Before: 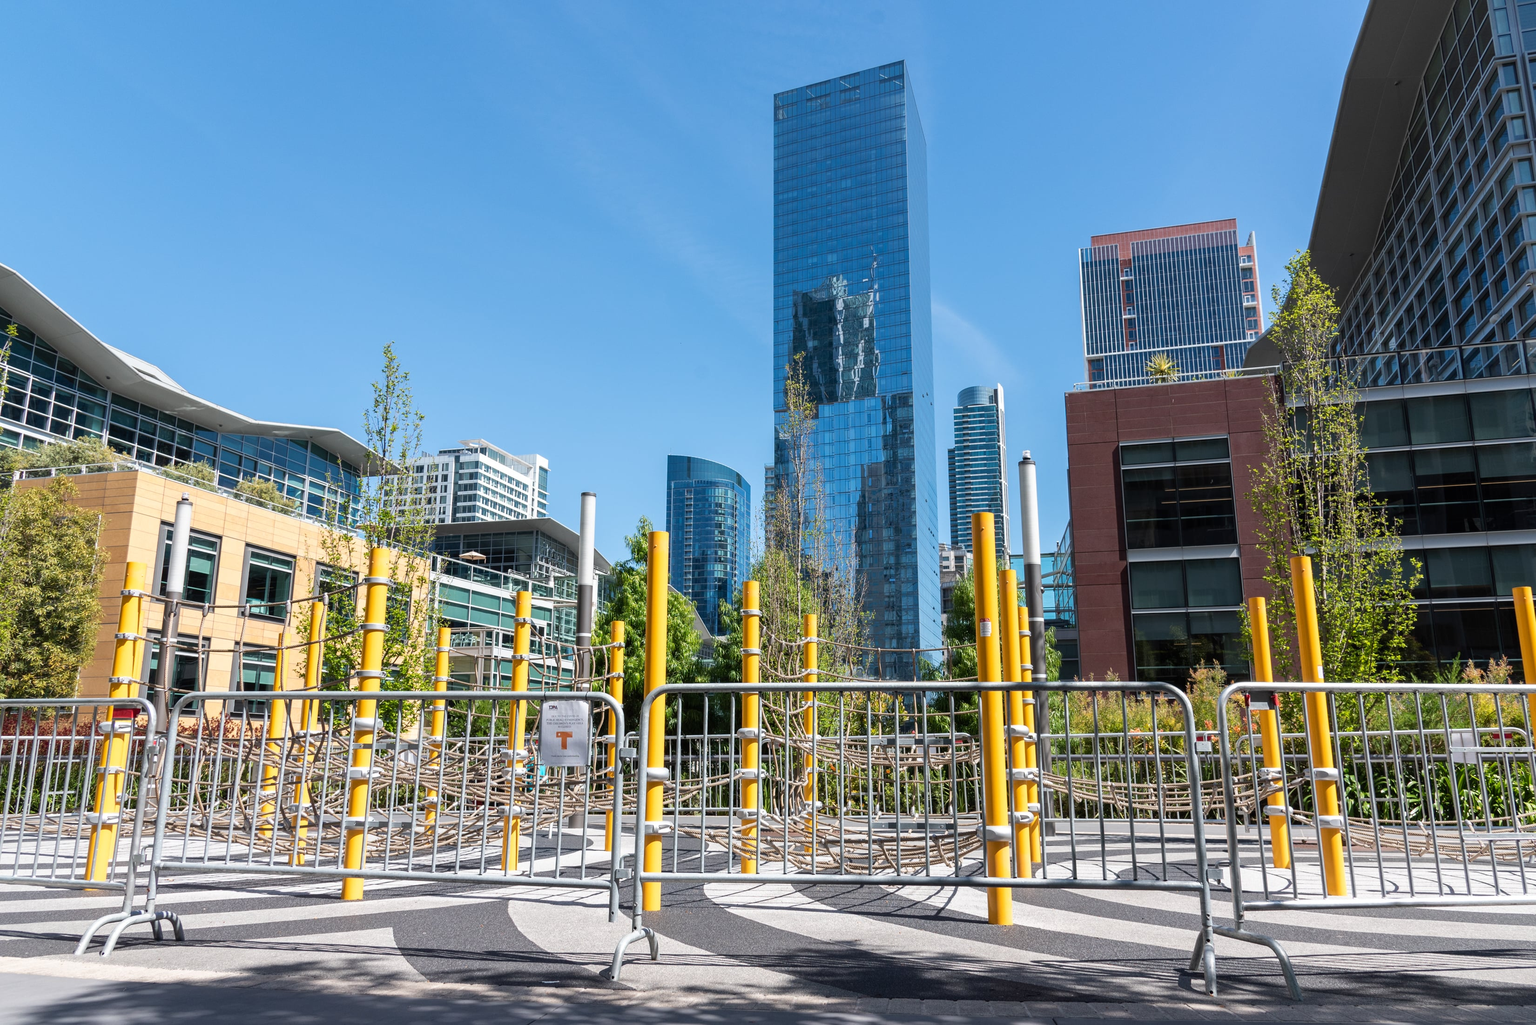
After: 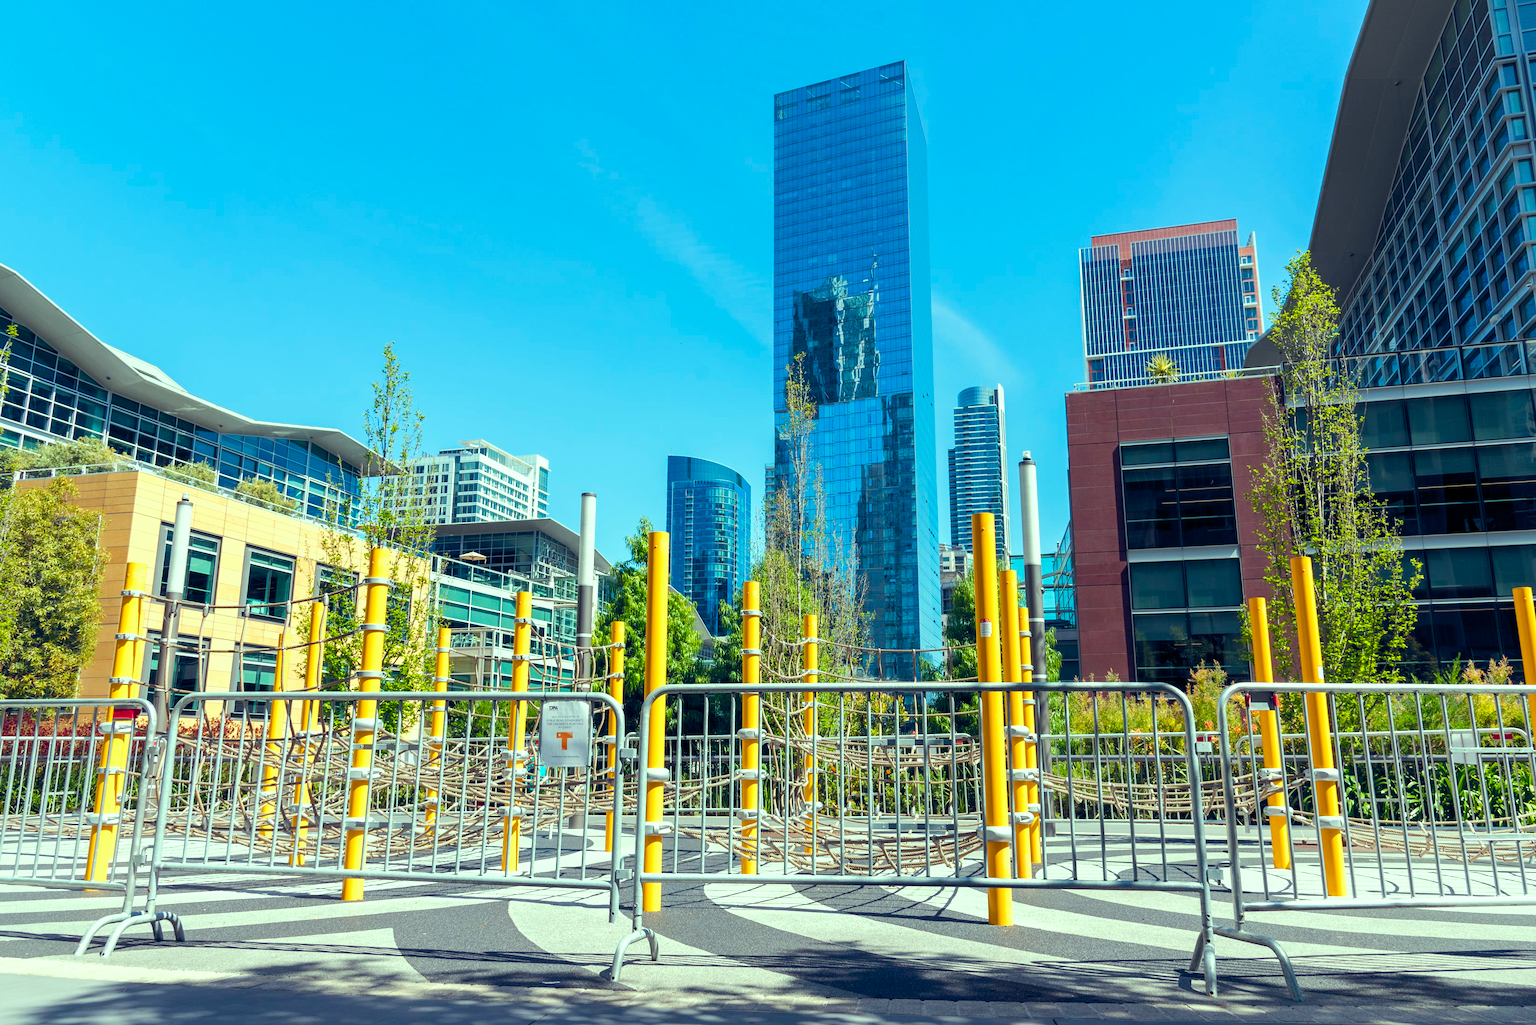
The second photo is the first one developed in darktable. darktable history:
color balance rgb: highlights gain › luminance 15.394%, highlights gain › chroma 7.067%, highlights gain › hue 125.3°, global offset › chroma 0.147%, global offset › hue 253.03°, perceptual saturation grading › global saturation 27.604%, perceptual saturation grading › highlights -25.609%, perceptual saturation grading › shadows 24.665%, perceptual brilliance grading › mid-tones 9.837%, perceptual brilliance grading › shadows 15.666%, global vibrance 20%
